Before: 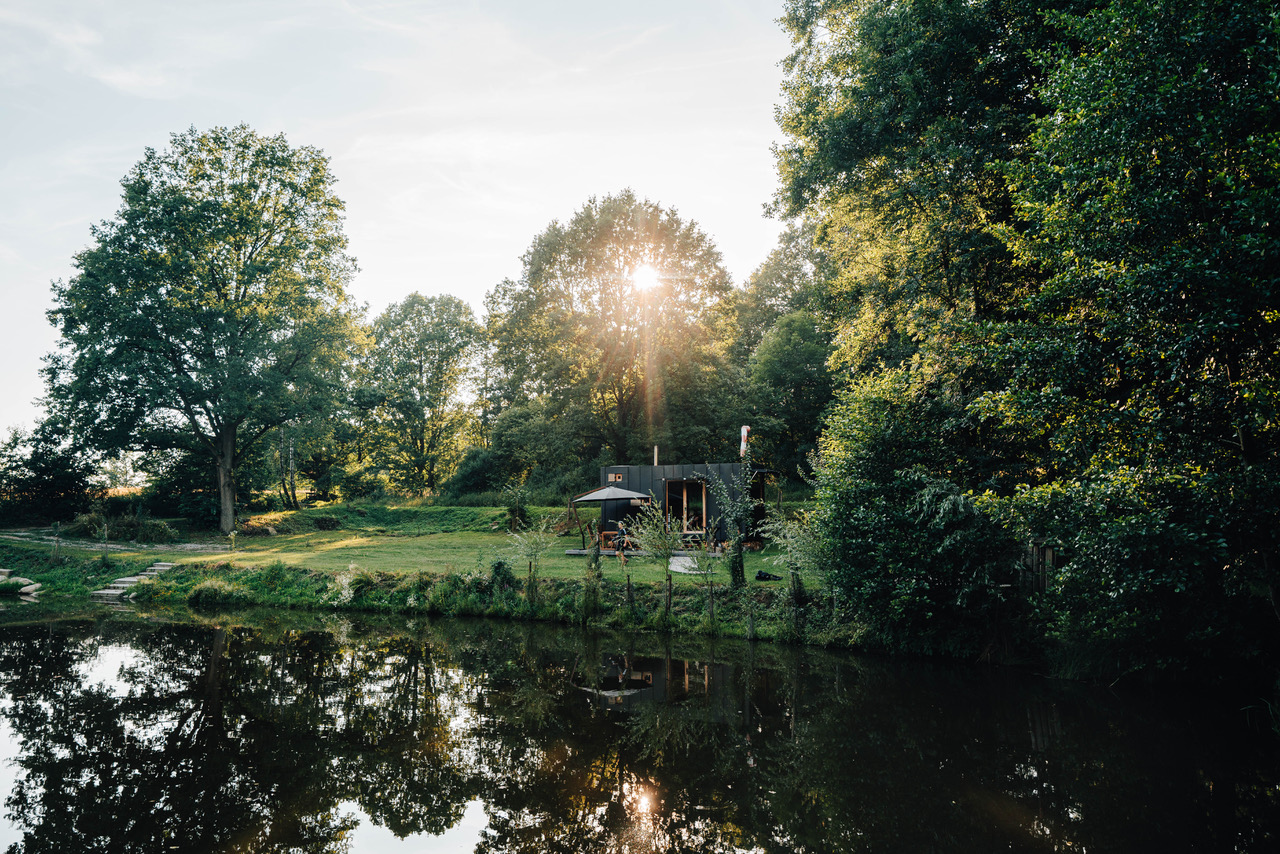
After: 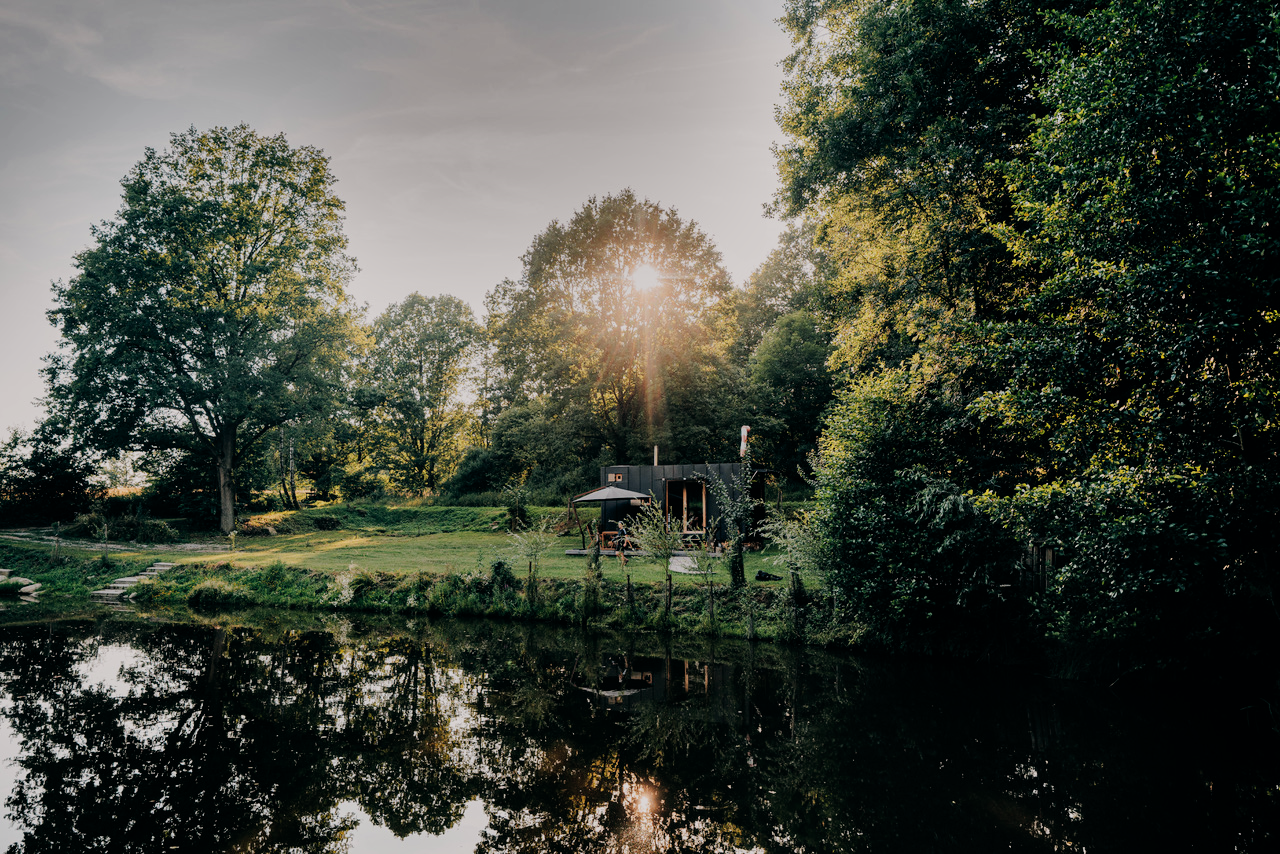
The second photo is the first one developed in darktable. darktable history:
color balance: lift [0.998, 0.998, 1.001, 1.002], gamma [0.995, 1.025, 0.992, 0.975], gain [0.995, 1.02, 0.997, 0.98]
shadows and highlights: shadows 24.5, highlights -78.15, soften with gaussian
filmic rgb: white relative exposure 3.8 EV, hardness 4.35
exposure: exposure -0.242 EV, compensate highlight preservation false
